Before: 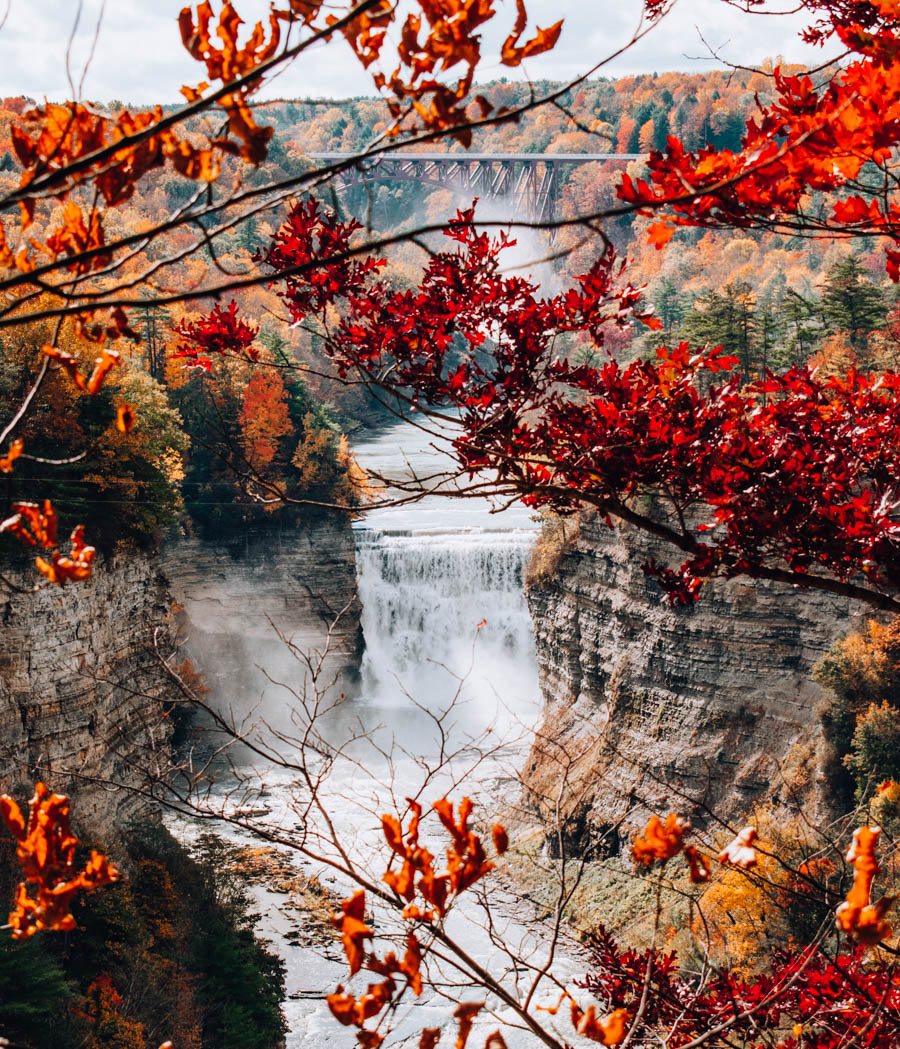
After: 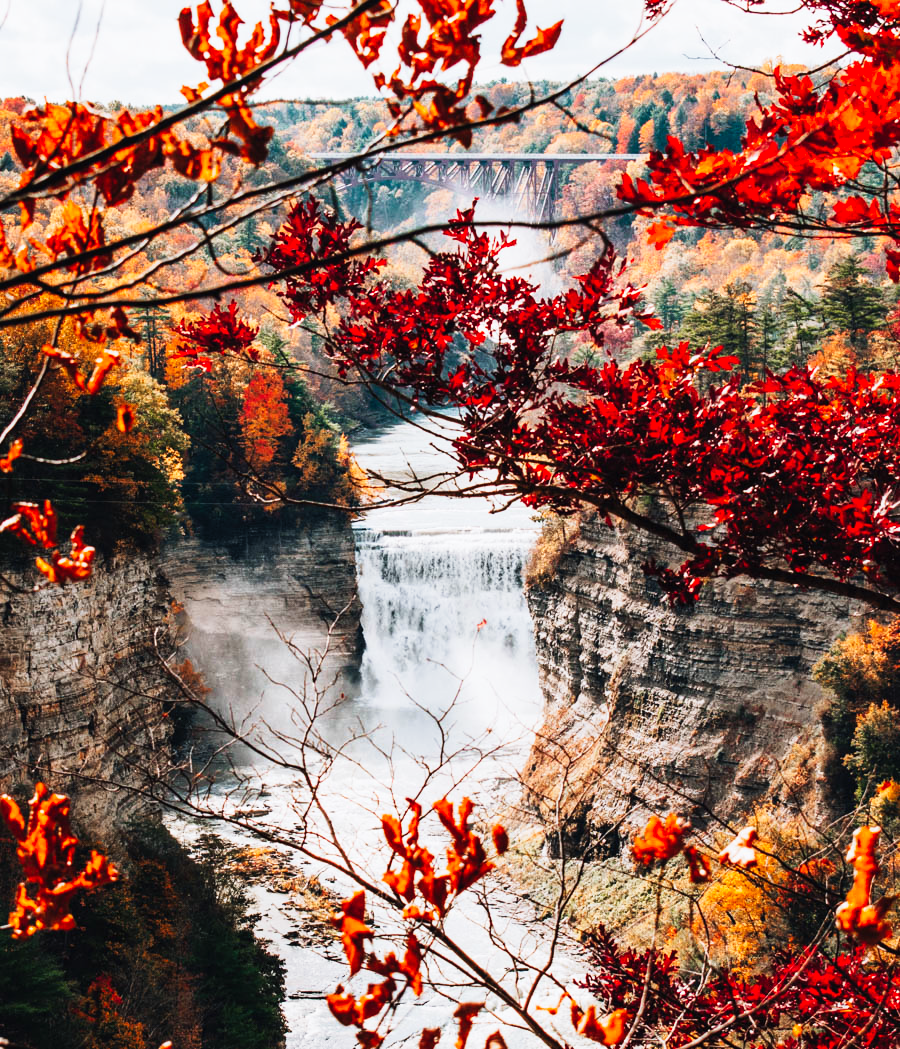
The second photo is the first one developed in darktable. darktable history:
tone equalizer: on, module defaults
tone curve: curves: ch0 [(0, 0) (0.003, 0.011) (0.011, 0.019) (0.025, 0.03) (0.044, 0.045) (0.069, 0.061) (0.1, 0.085) (0.136, 0.119) (0.177, 0.159) (0.224, 0.205) (0.277, 0.261) (0.335, 0.329) (0.399, 0.407) (0.468, 0.508) (0.543, 0.606) (0.623, 0.71) (0.709, 0.815) (0.801, 0.903) (0.898, 0.957) (1, 1)], preserve colors none
